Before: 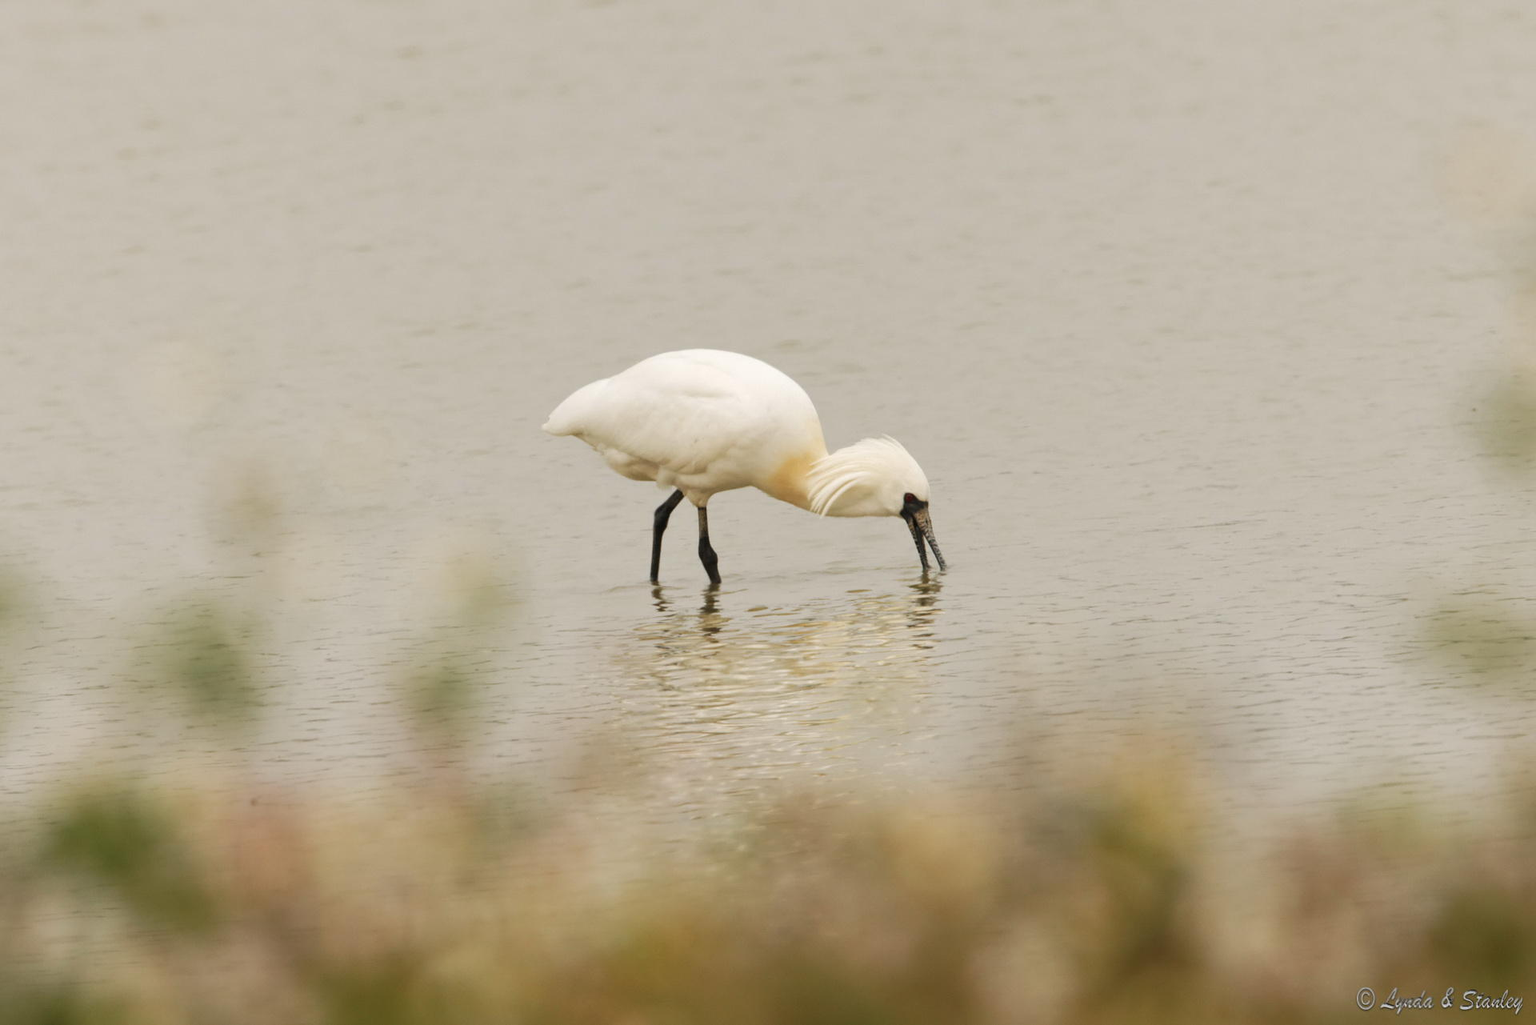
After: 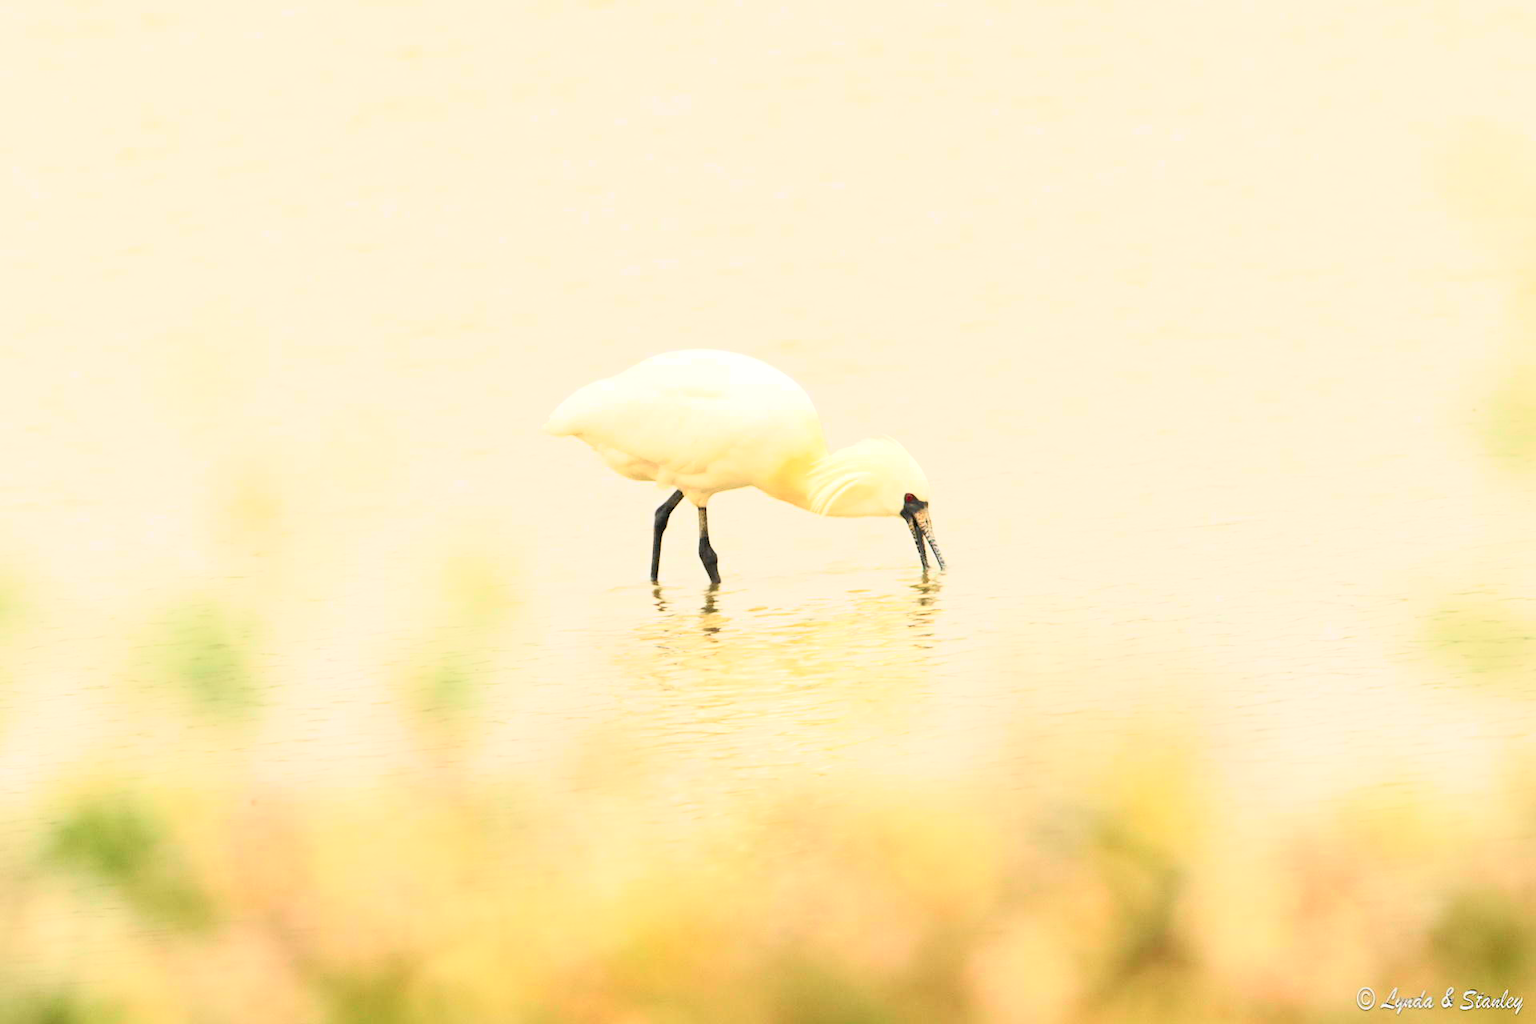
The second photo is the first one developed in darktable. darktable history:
tone curve: curves: ch0 [(0, 0.005) (0.103, 0.097) (0.18, 0.22) (0.4, 0.485) (0.5, 0.612) (0.668, 0.787) (0.823, 0.894) (1, 0.971)]; ch1 [(0, 0) (0.172, 0.123) (0.324, 0.253) (0.396, 0.388) (0.478, 0.461) (0.499, 0.498) (0.522, 0.528) (0.609, 0.686) (0.704, 0.818) (1, 1)]; ch2 [(0, 0) (0.411, 0.424) (0.496, 0.501) (0.515, 0.514) (0.555, 0.585) (0.641, 0.69) (1, 1)], color space Lab, independent channels, preserve colors none
exposure: black level correction 0, exposure 0.9 EV, compensate highlight preservation false
contrast brightness saturation: contrast 0.2, brightness 0.15, saturation 0.14
